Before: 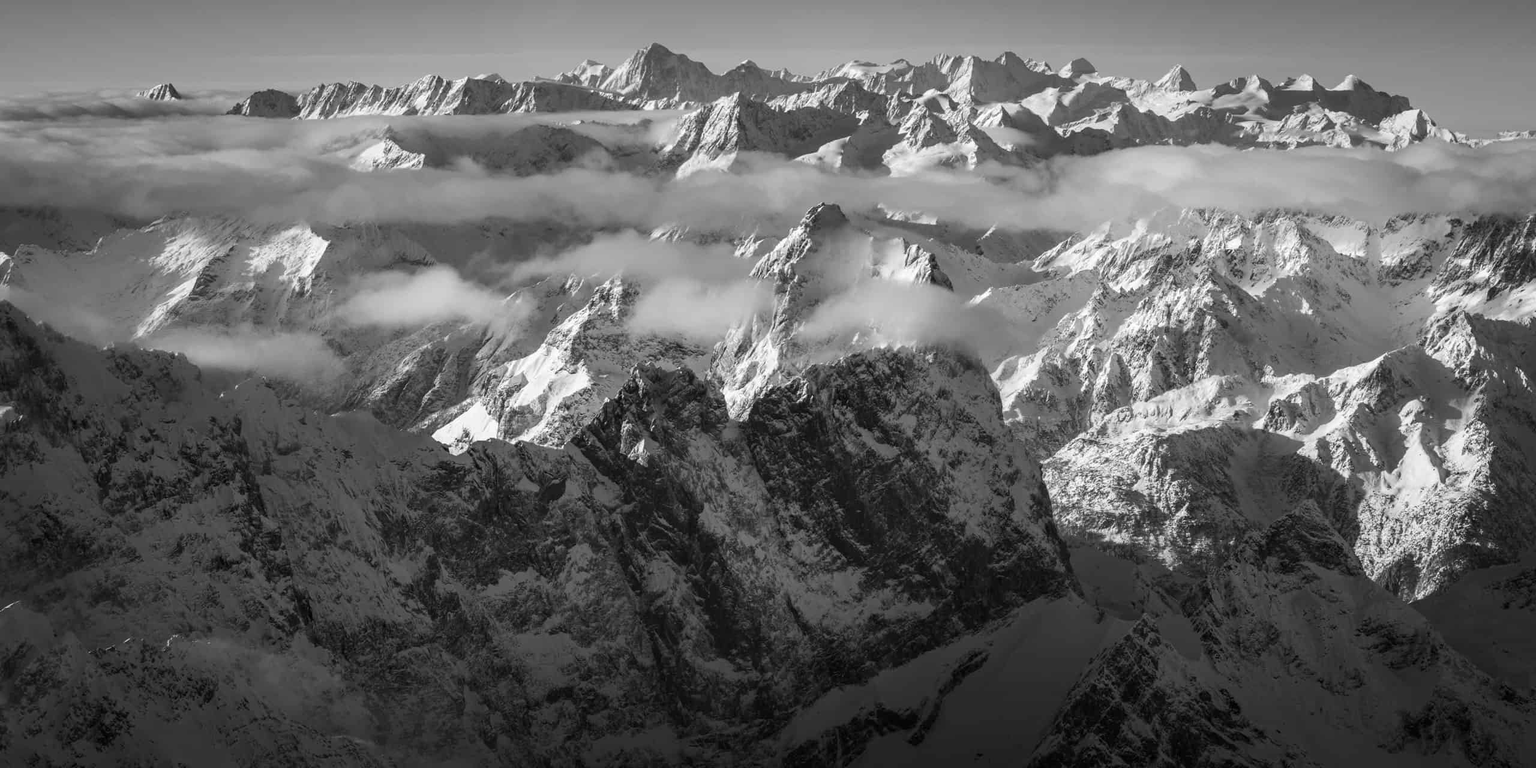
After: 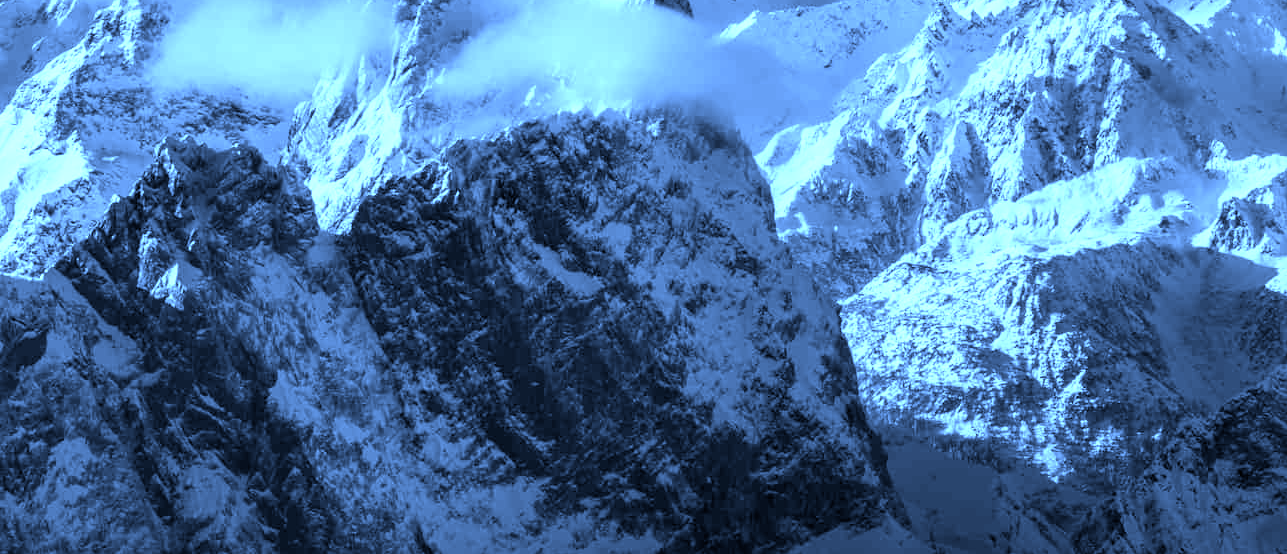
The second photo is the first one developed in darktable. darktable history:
crop: left 35.03%, top 36.625%, right 14.663%, bottom 20.057%
exposure: exposure 0.722 EV, compensate highlight preservation false
white balance: red 0.766, blue 1.537
